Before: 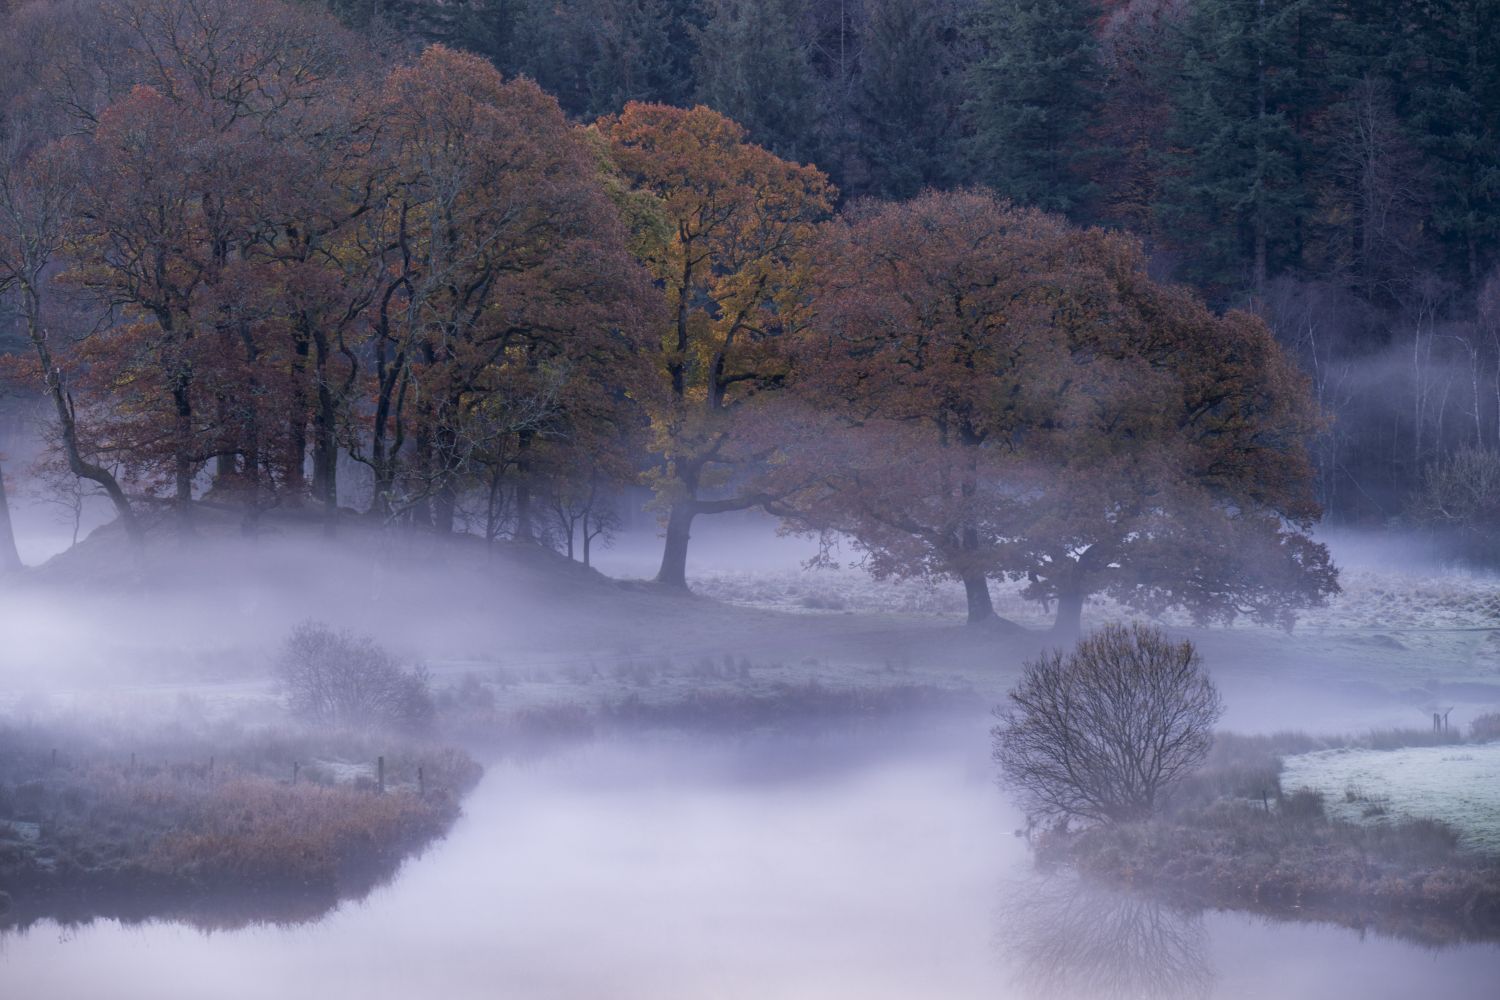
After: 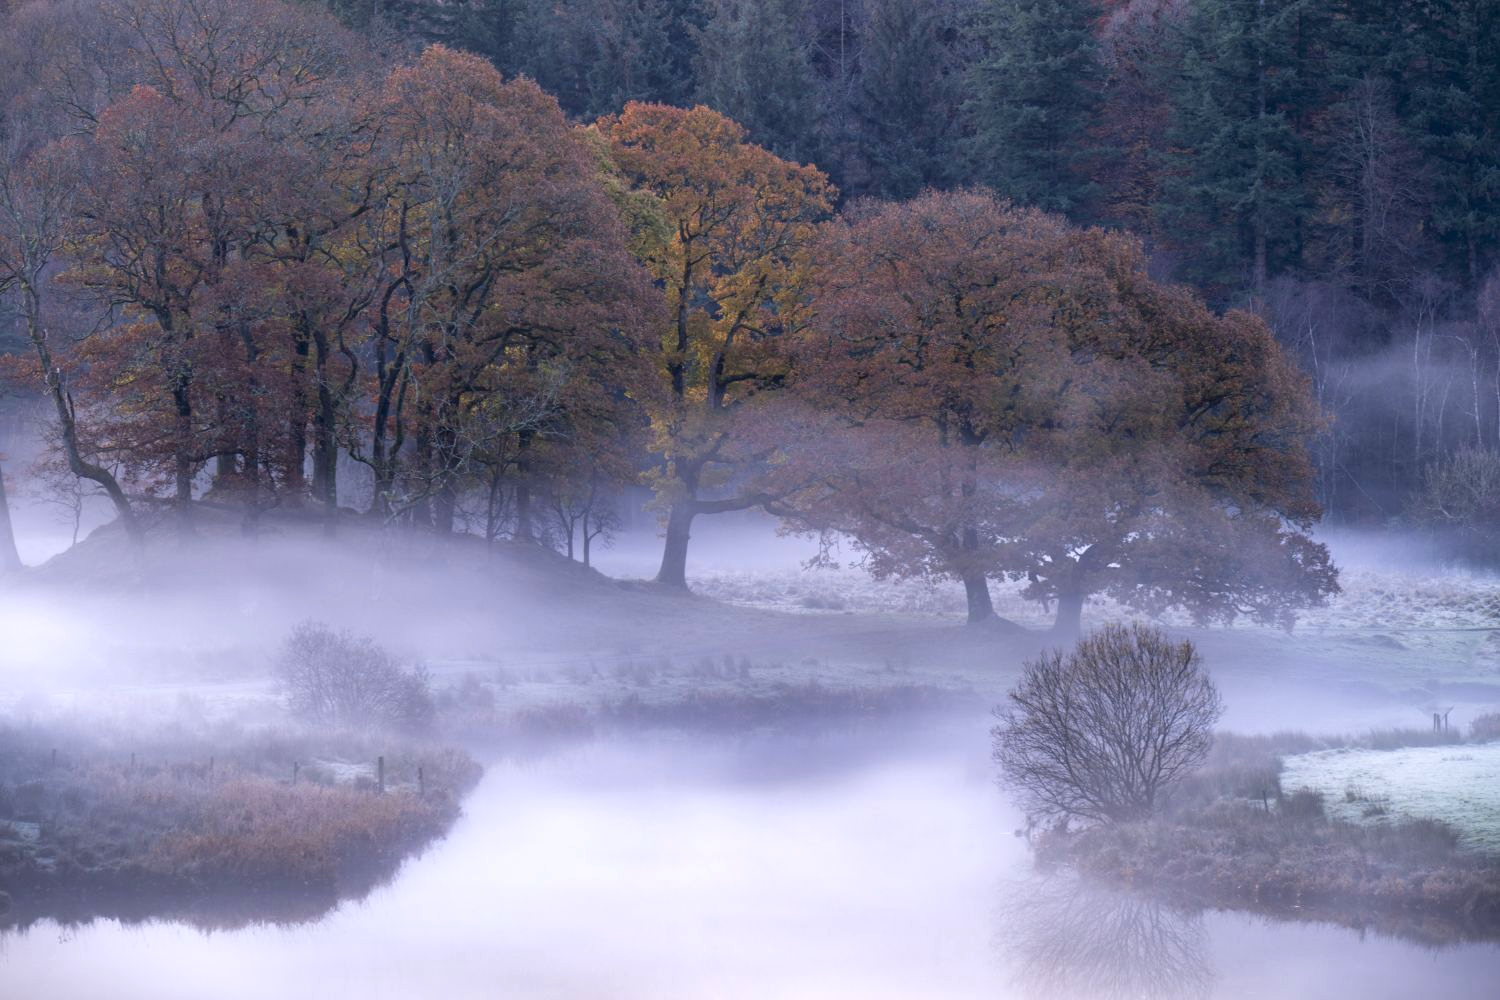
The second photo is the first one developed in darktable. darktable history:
exposure: exposure 0.511 EV, compensate exposure bias true, compensate highlight preservation false
